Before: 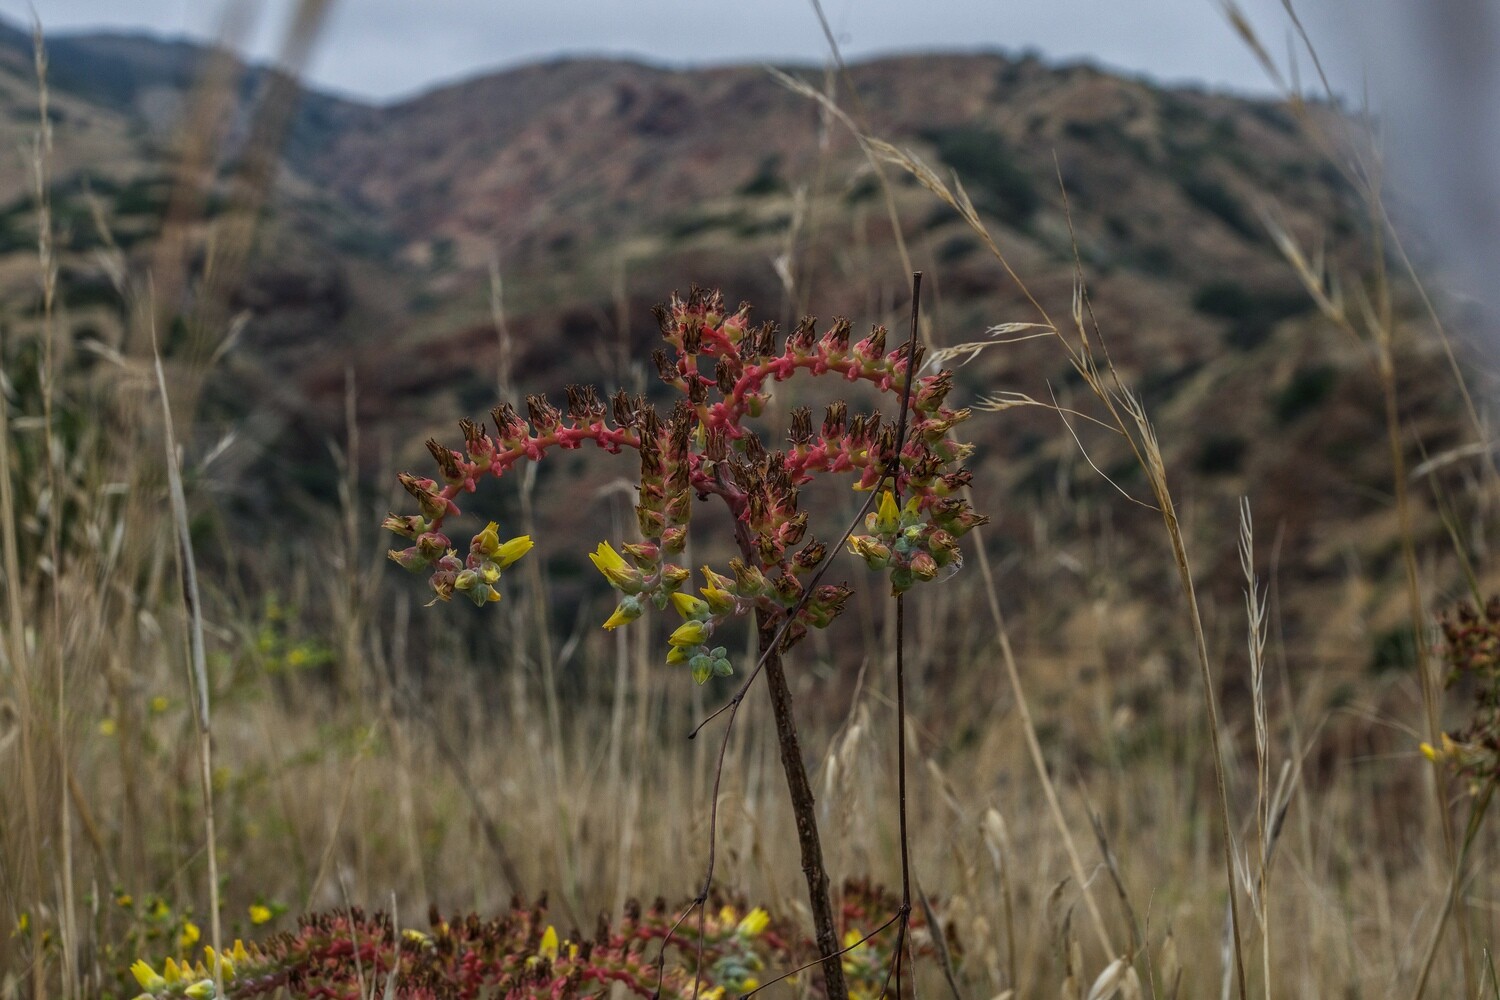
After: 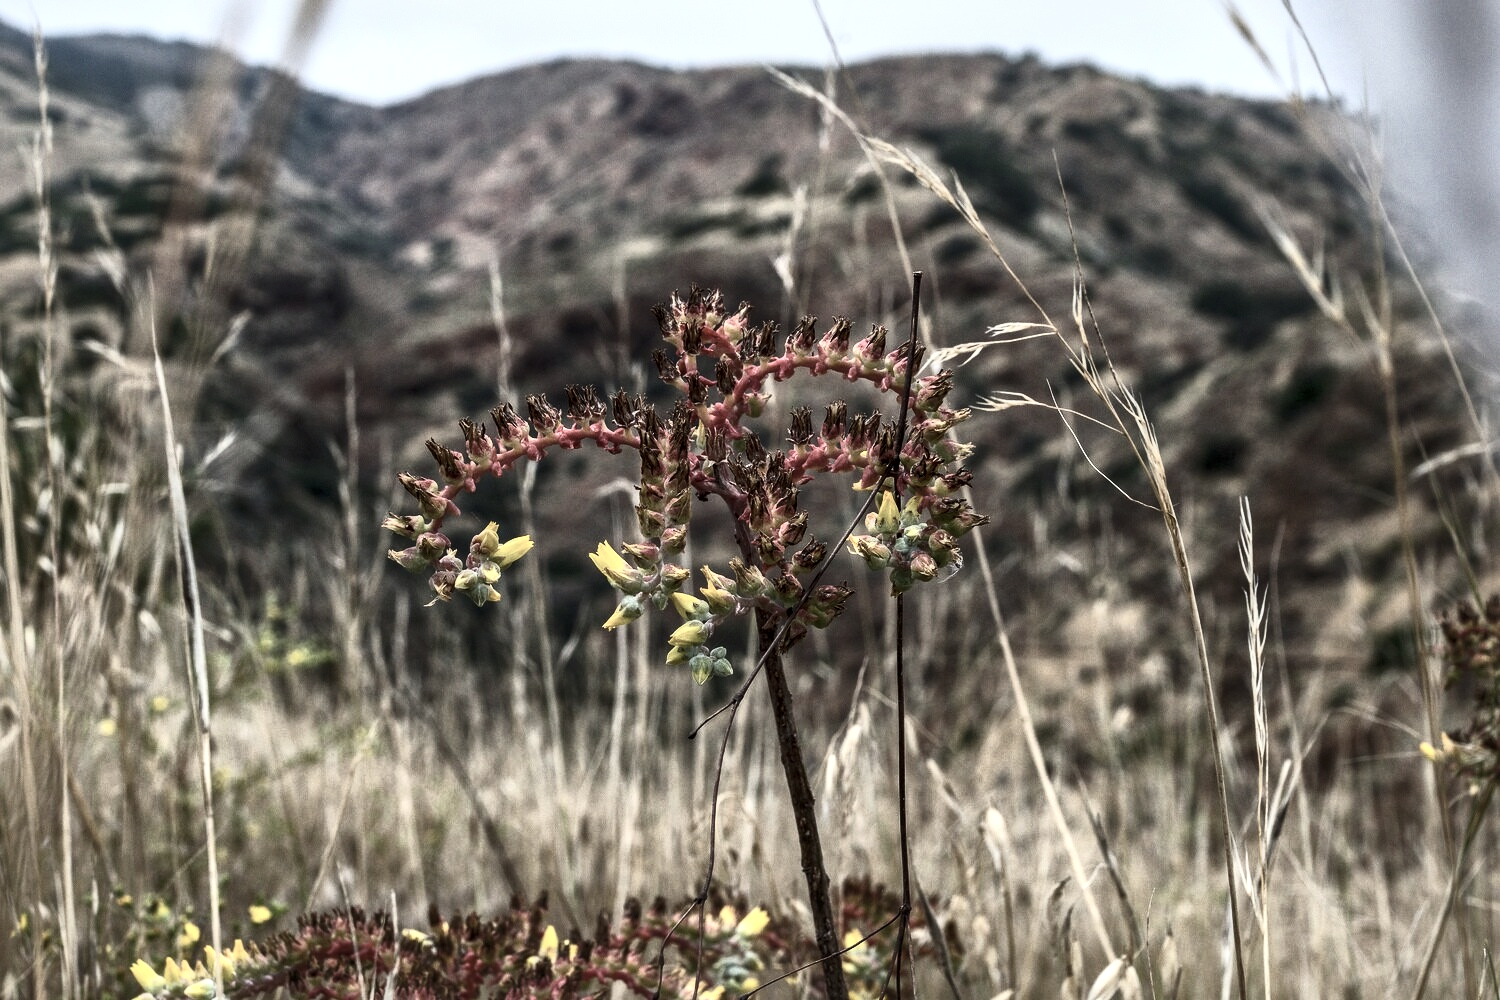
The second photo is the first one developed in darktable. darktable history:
local contrast: mode bilateral grid, contrast 100, coarseness 100, detail 165%, midtone range 0.2
contrast brightness saturation: contrast 0.57, brightness 0.57, saturation -0.34
exposure: black level correction 0.001, compensate highlight preservation false
